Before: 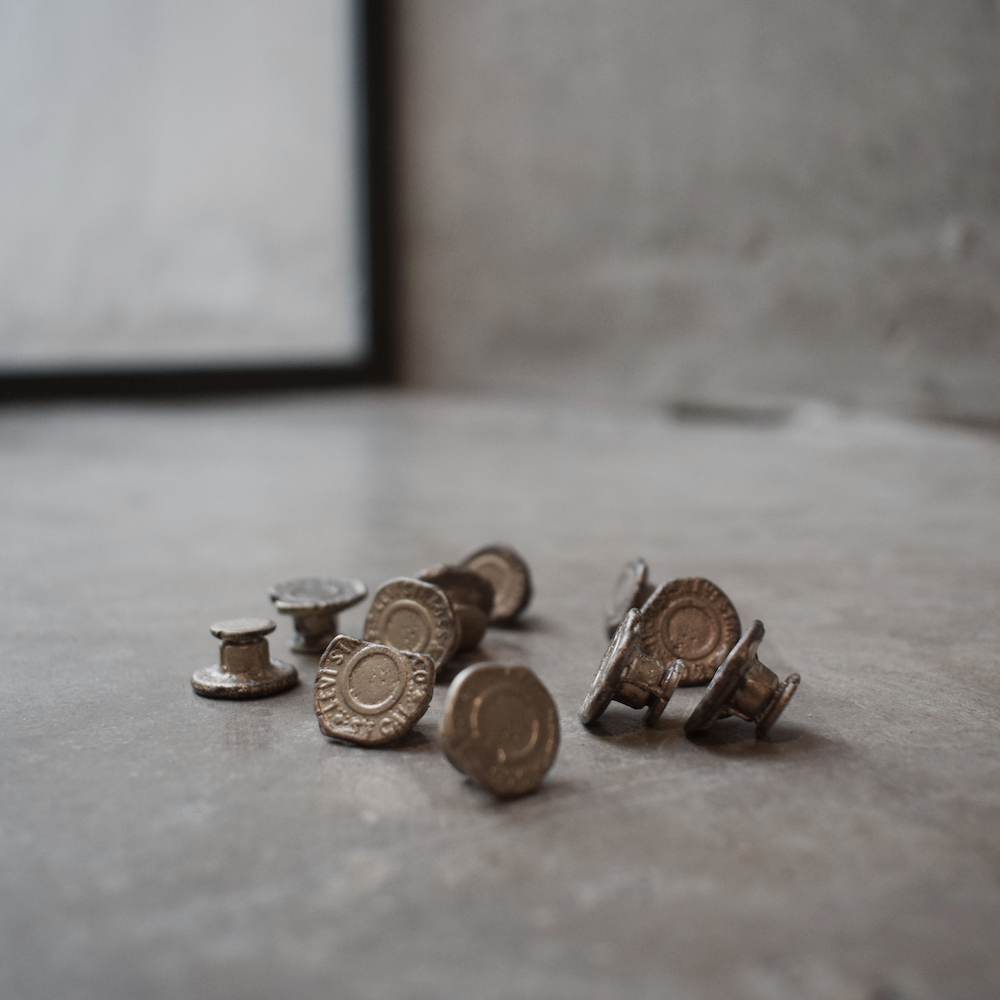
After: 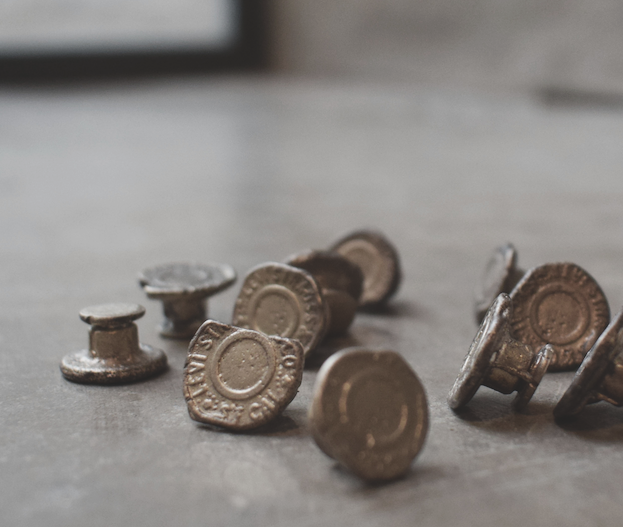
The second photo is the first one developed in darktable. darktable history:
exposure: black level correction -0.016, compensate highlight preservation false
crop: left 13.104%, top 31.58%, right 24.504%, bottom 15.641%
